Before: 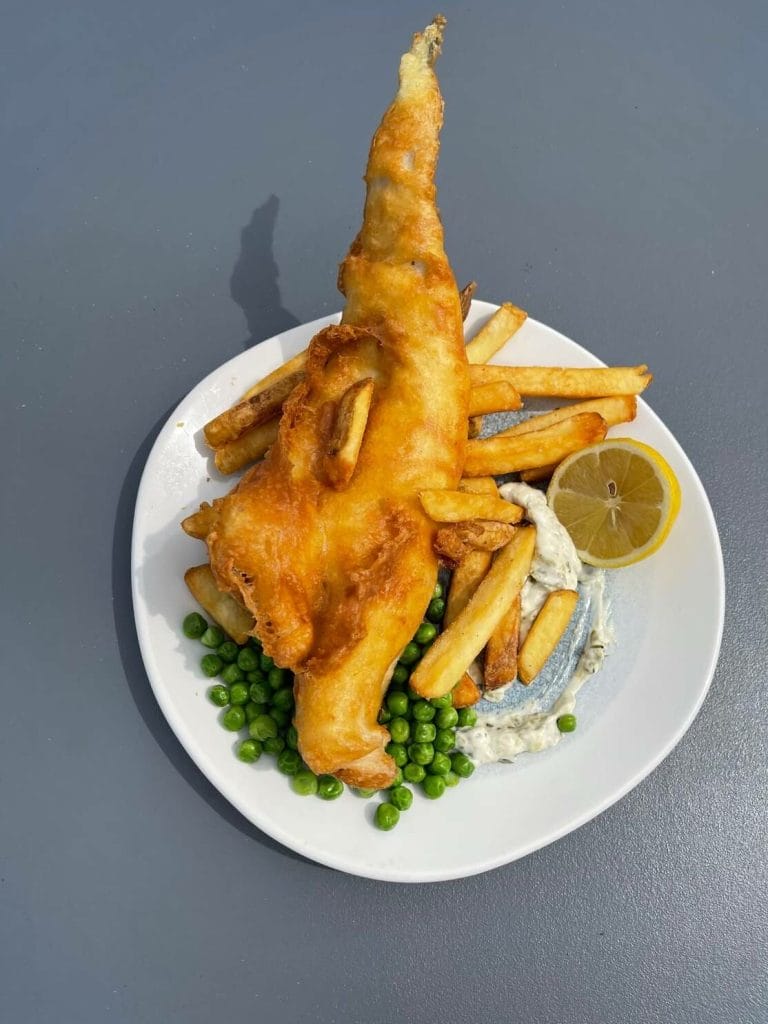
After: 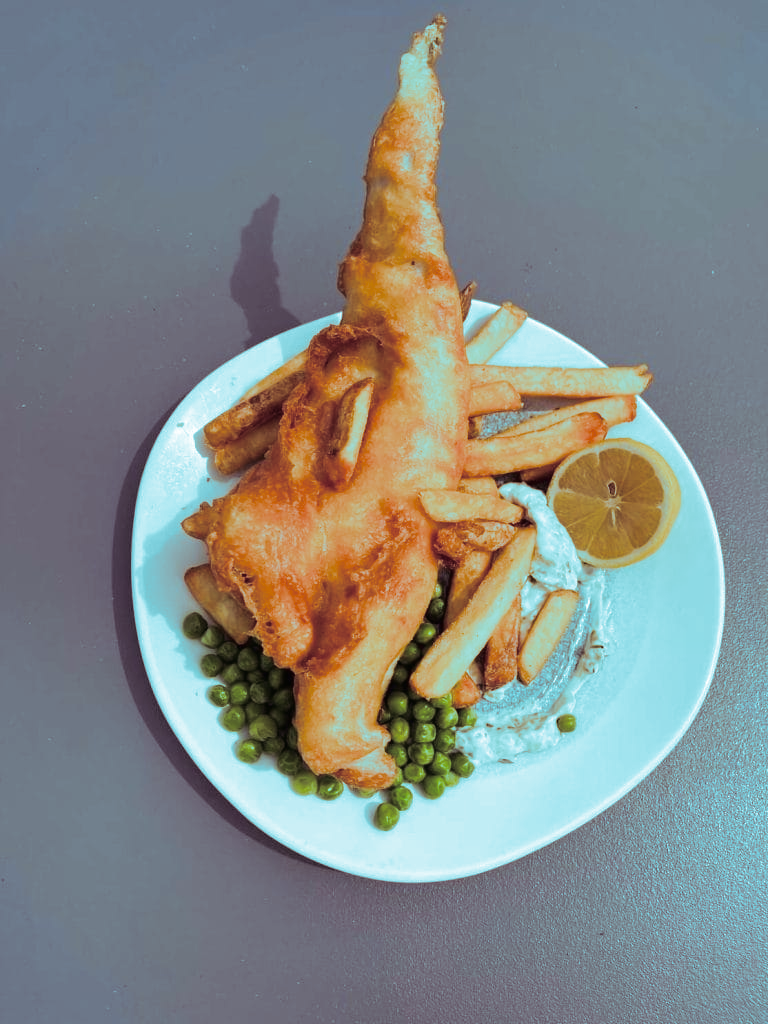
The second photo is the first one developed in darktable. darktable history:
split-toning: shadows › hue 327.6°, highlights › hue 198°, highlights › saturation 0.55, balance -21.25, compress 0%
tone curve: curves: ch0 [(0, 0.008) (0.083, 0.073) (0.28, 0.286) (0.528, 0.559) (0.961, 0.966) (1, 1)], color space Lab, linked channels, preserve colors none
